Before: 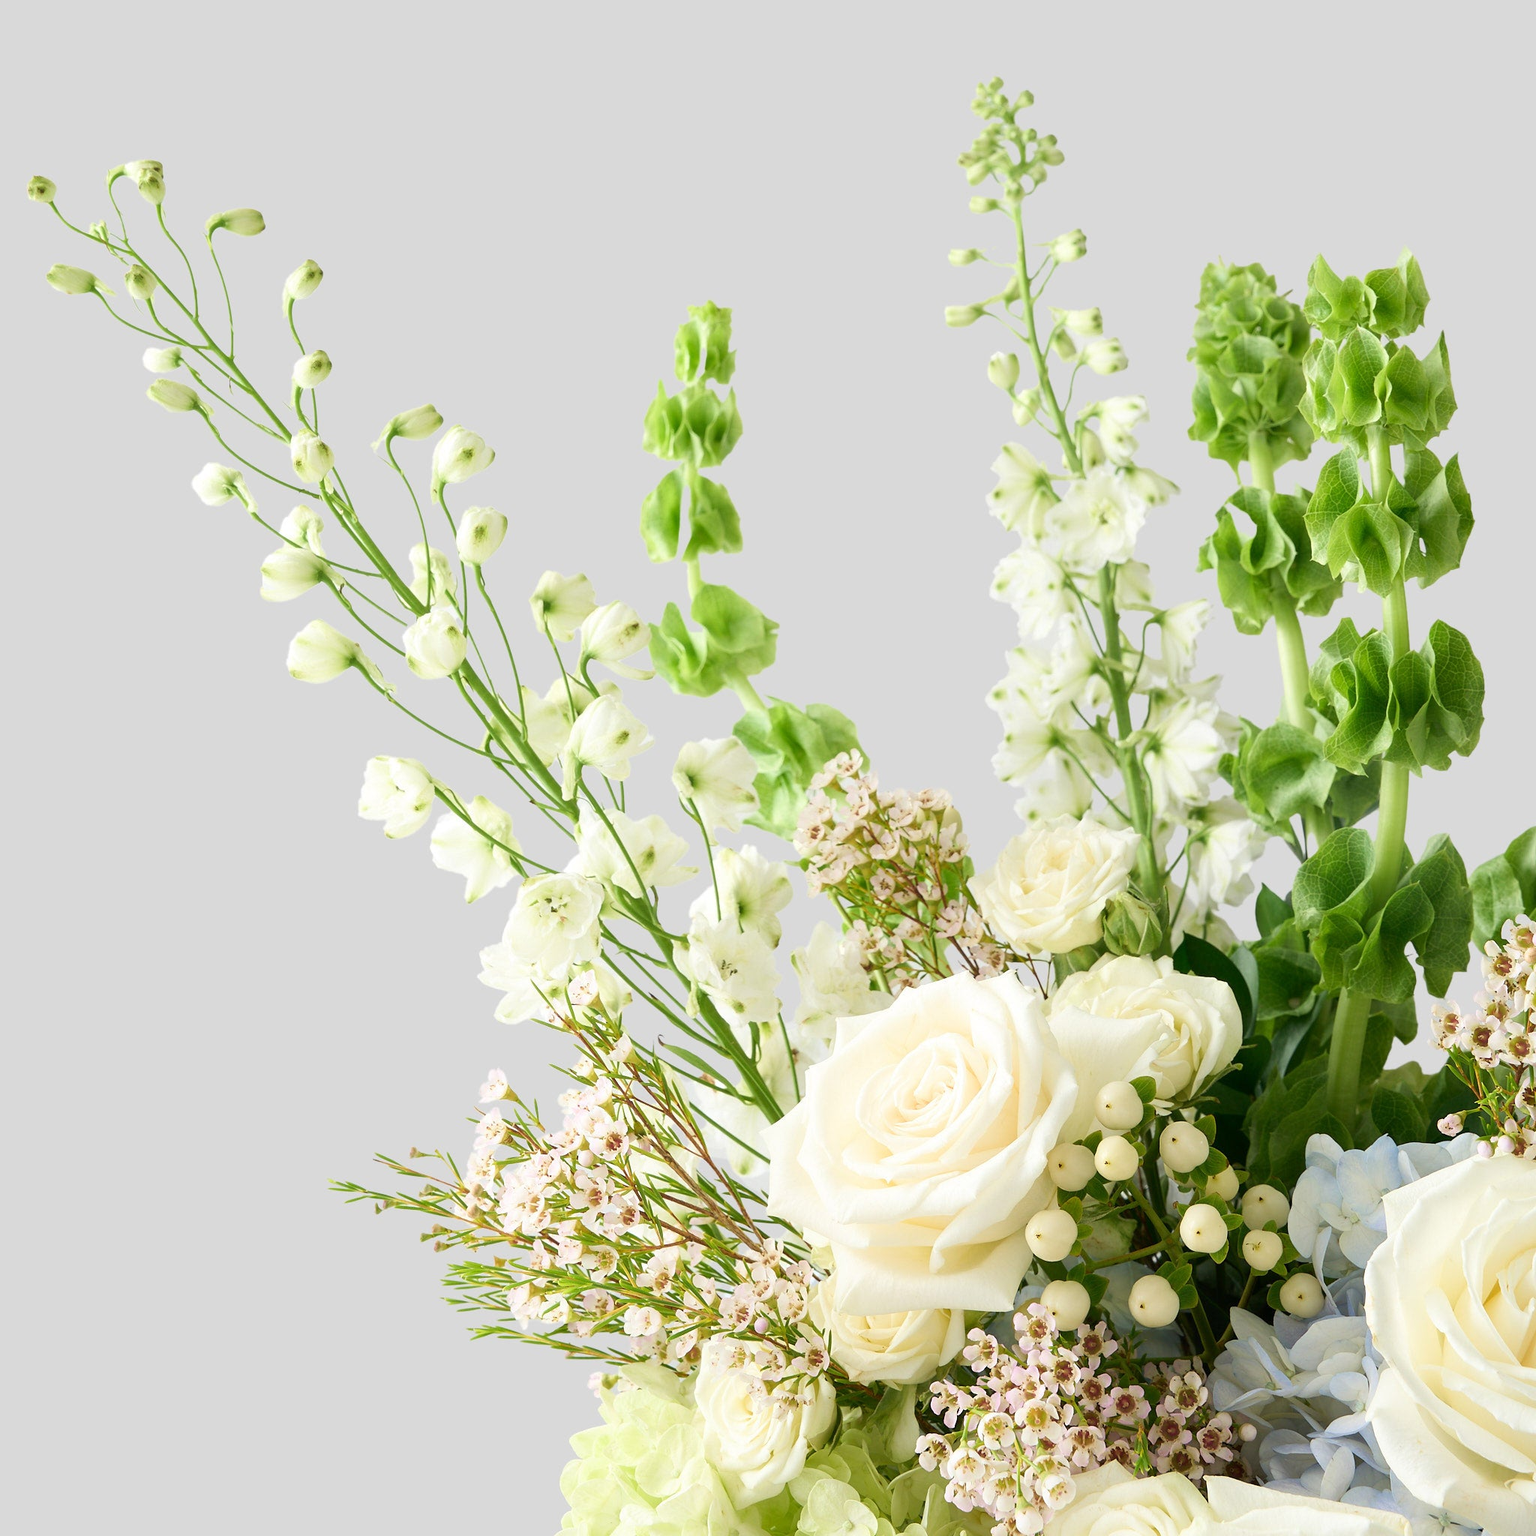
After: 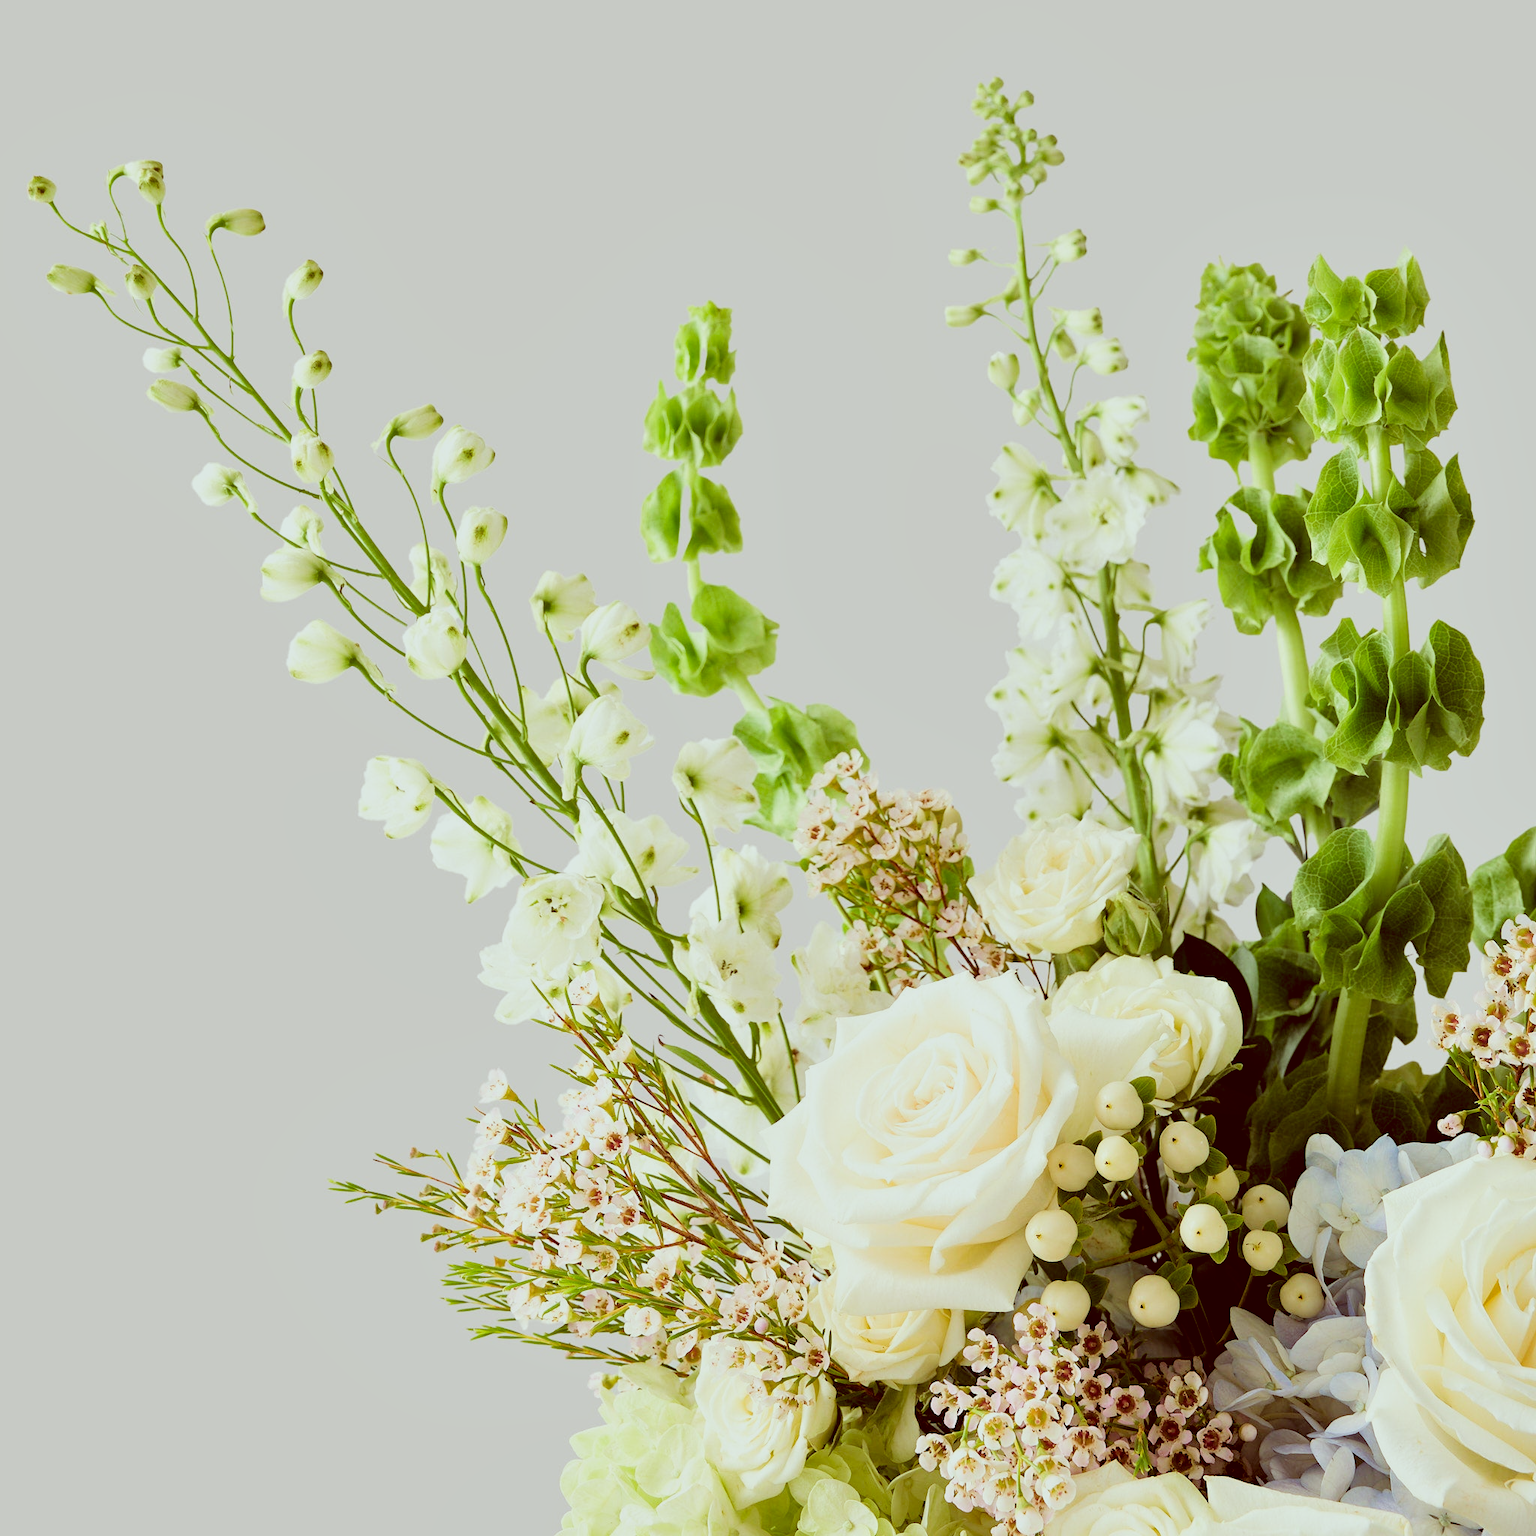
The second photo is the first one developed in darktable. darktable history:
haze removal: compatibility mode true, adaptive false
color correction: highlights a* -7.23, highlights b* -0.161, shadows a* 20.08, shadows b* 11.73
filmic rgb: black relative exposure -5 EV, white relative exposure 3.5 EV, hardness 3.19, contrast 1.2, highlights saturation mix -50%
shadows and highlights: shadows 32, highlights -32, soften with gaussian
